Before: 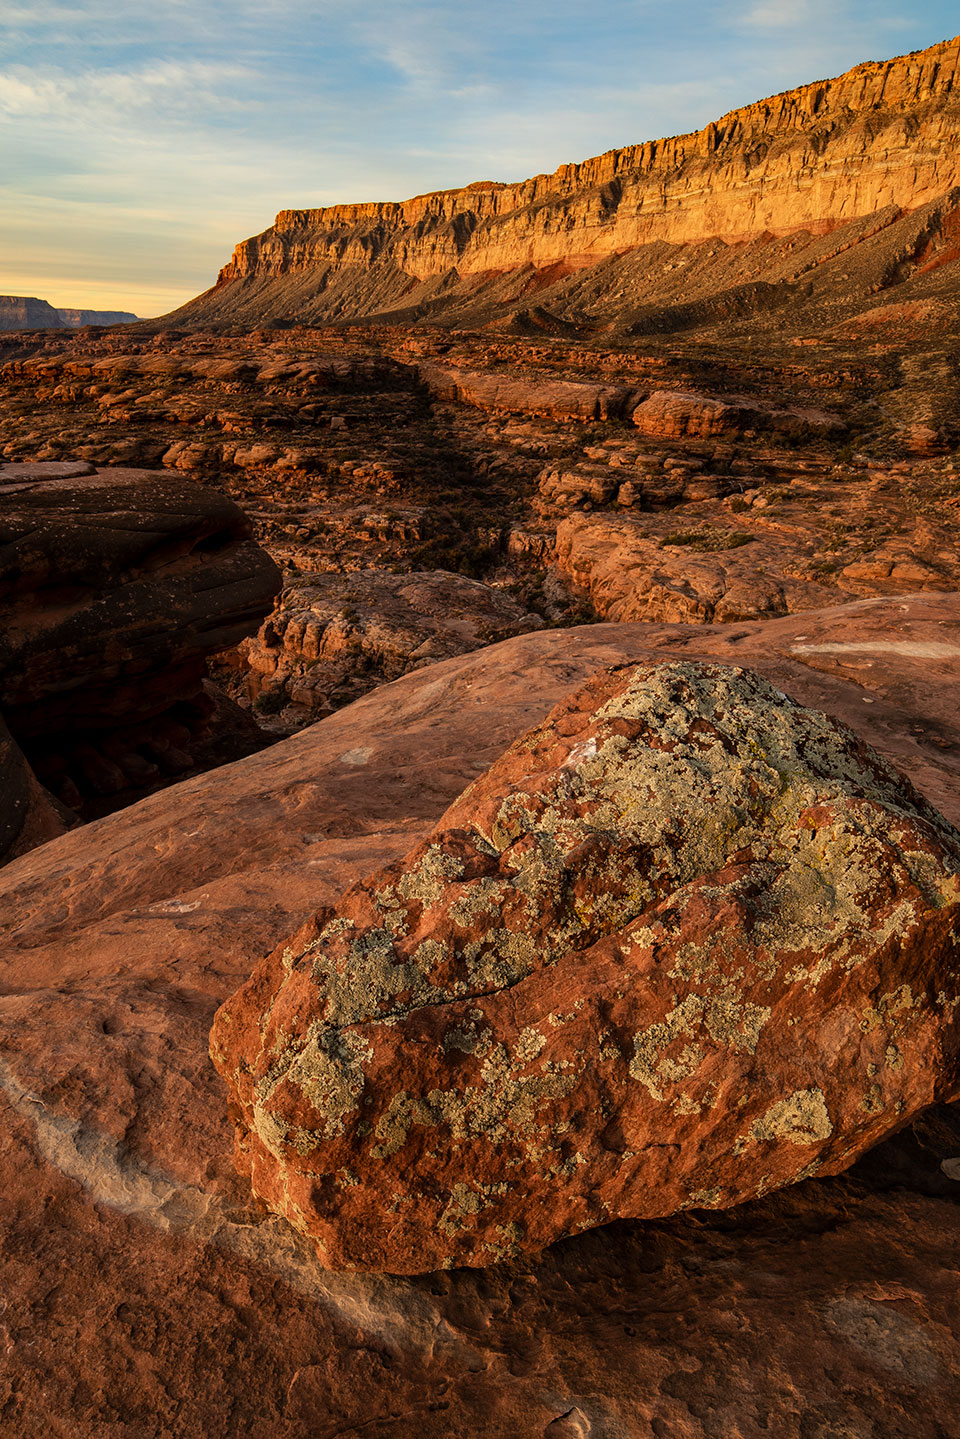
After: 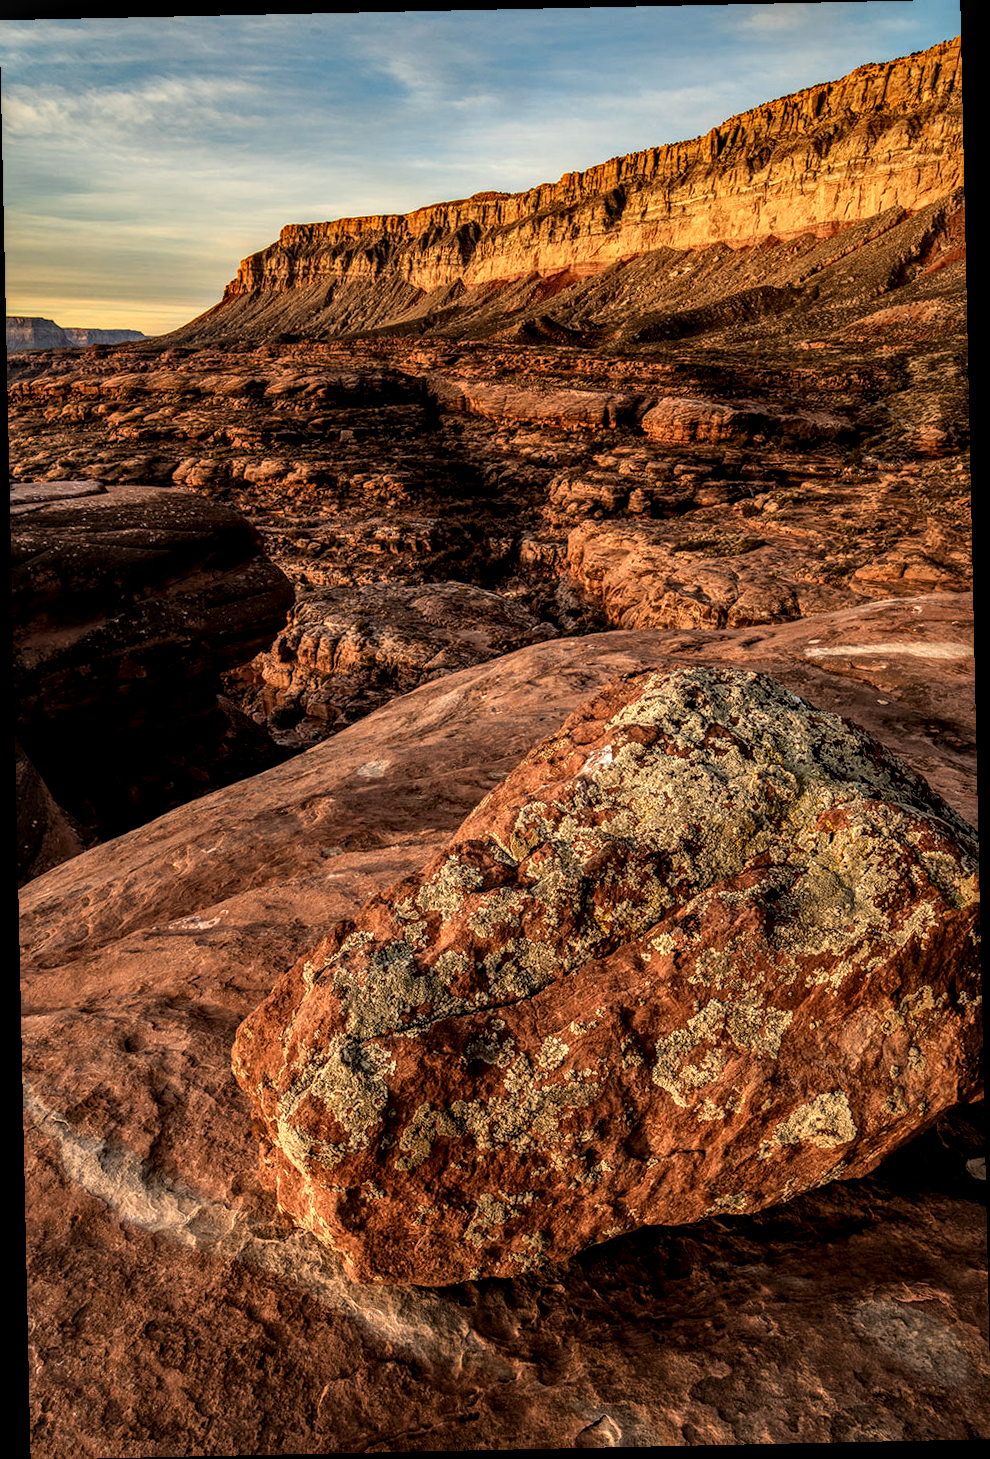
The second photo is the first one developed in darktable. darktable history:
local contrast: highlights 12%, shadows 38%, detail 183%, midtone range 0.471
rotate and perspective: rotation -1.24°, automatic cropping off
